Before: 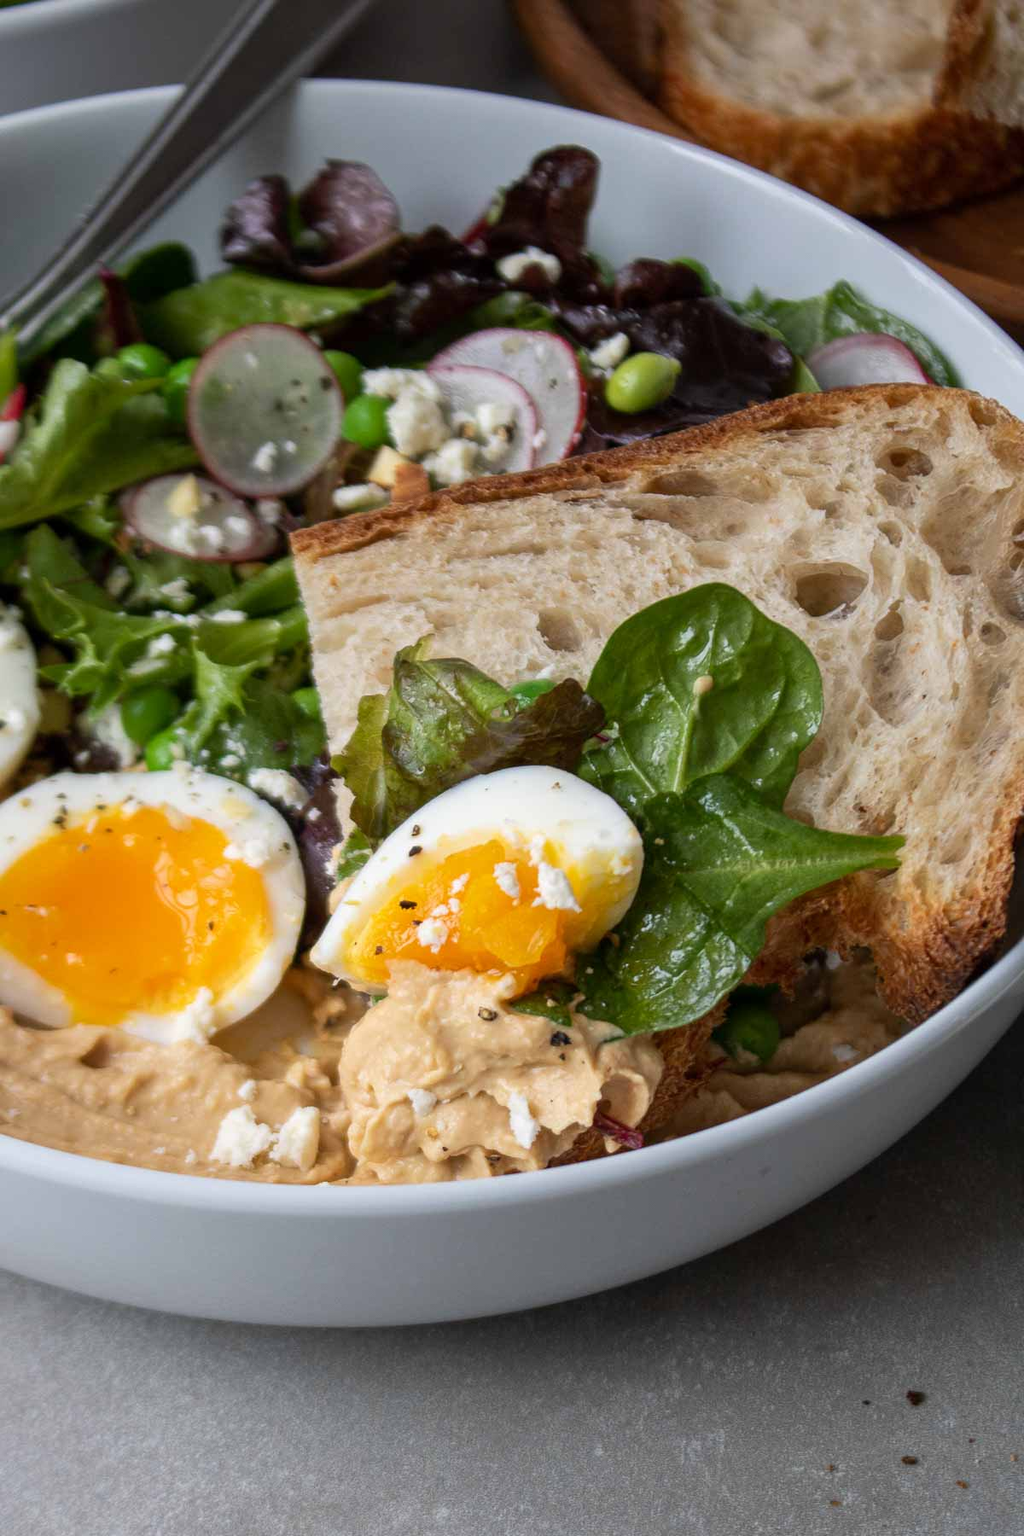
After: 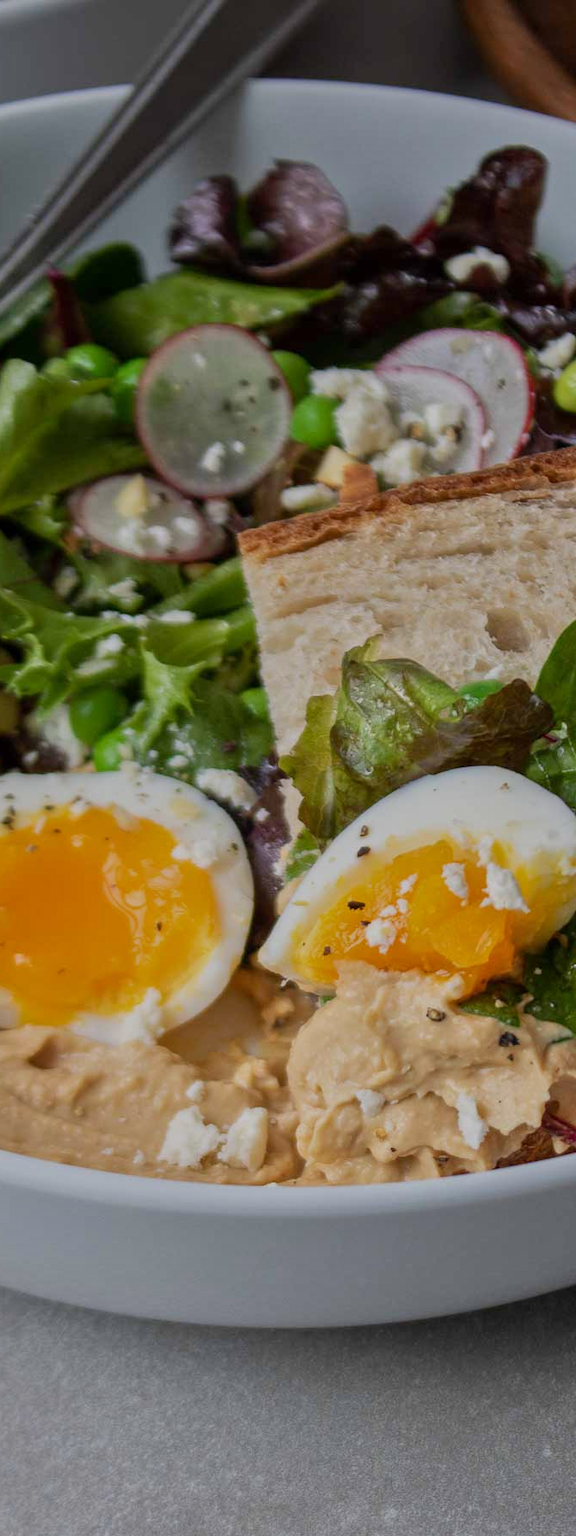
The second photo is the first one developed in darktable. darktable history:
crop: left 5.114%, right 38.589%
tone equalizer: -8 EV -0.002 EV, -7 EV 0.005 EV, -6 EV -0.008 EV, -5 EV 0.007 EV, -4 EV -0.042 EV, -3 EV -0.233 EV, -2 EV -0.662 EV, -1 EV -0.983 EV, +0 EV -0.969 EV, smoothing diameter 2%, edges refinement/feathering 20, mask exposure compensation -1.57 EV, filter diffusion 5
